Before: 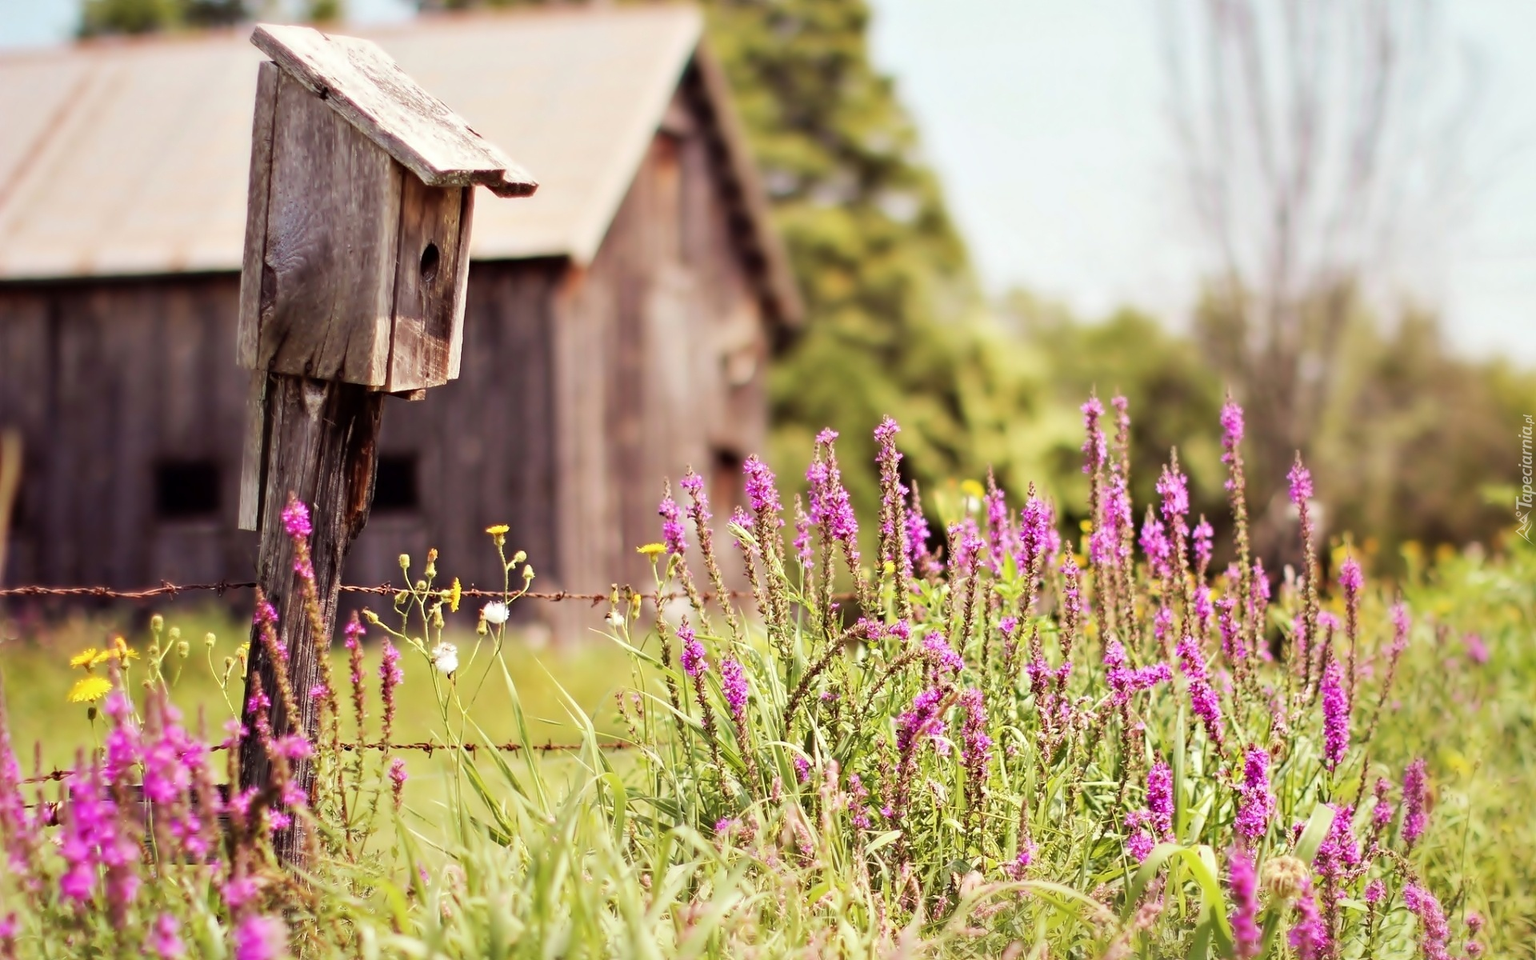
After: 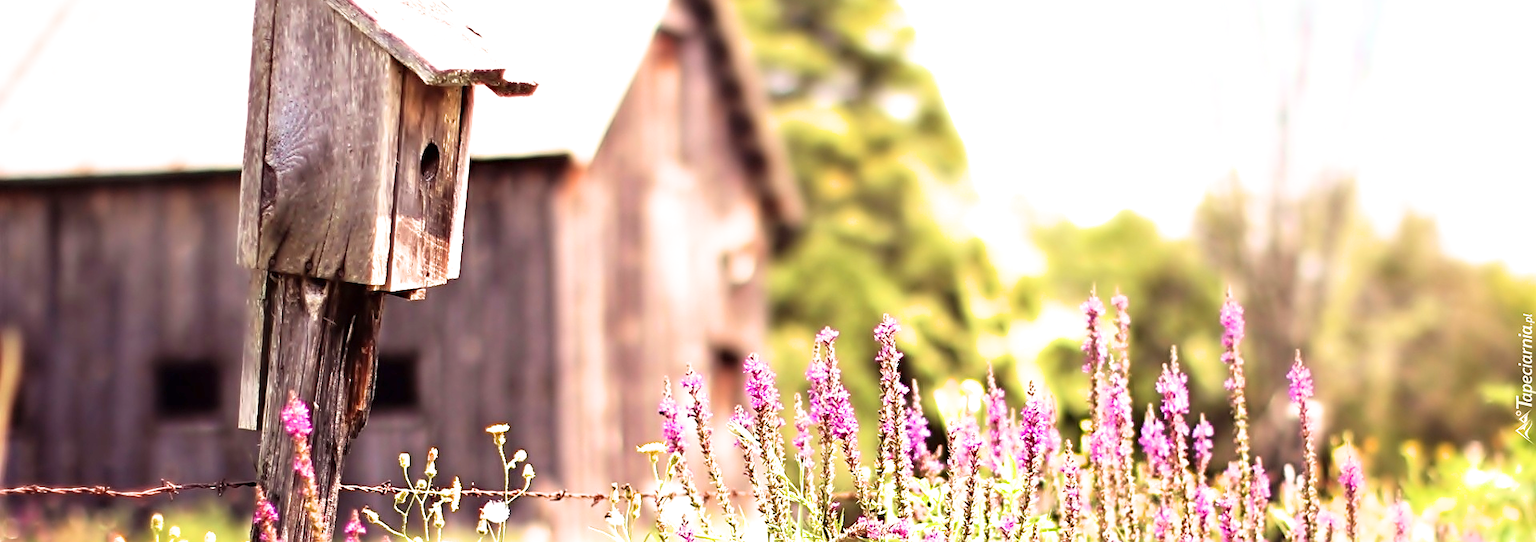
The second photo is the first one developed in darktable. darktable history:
exposure: black level correction 0, exposure 1.099 EV, compensate highlight preservation false
sharpen: amount 0.565
crop and rotate: top 10.571%, bottom 32.862%
filmic rgb: black relative exposure -16 EV, white relative exposure 2.94 EV, threshold 5.95 EV, hardness 10, color science v6 (2022), enable highlight reconstruction true
